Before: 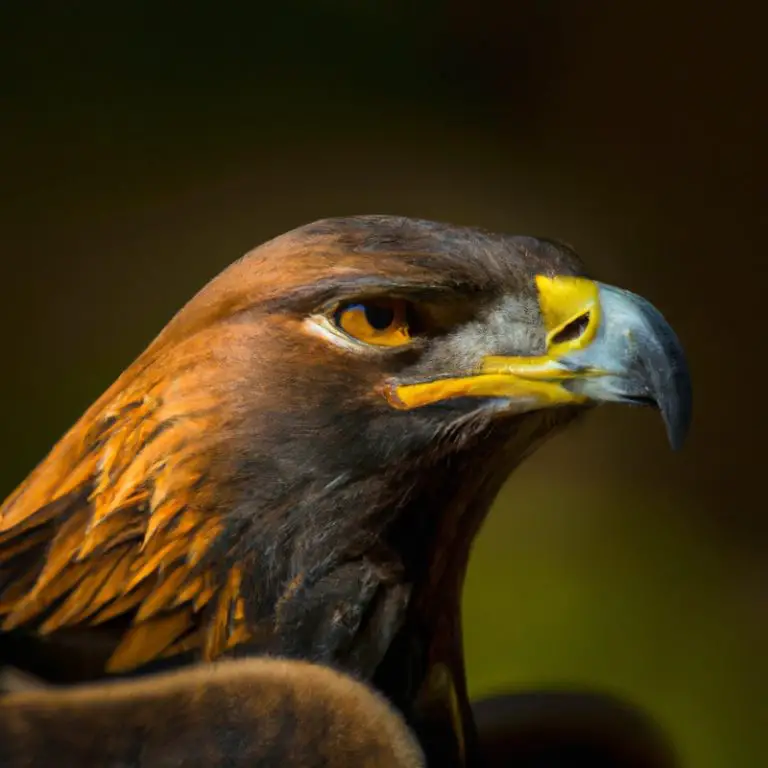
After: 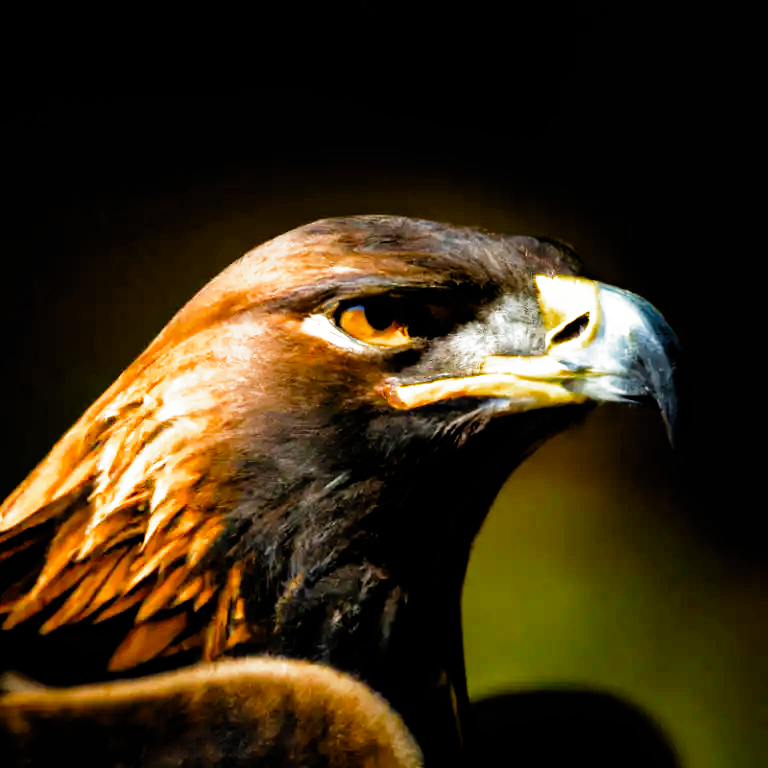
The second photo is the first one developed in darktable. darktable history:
exposure: black level correction 0, exposure 0.894 EV, compensate highlight preservation false
filmic rgb: black relative exposure -3.57 EV, white relative exposure 2.29 EV, hardness 3.41, preserve chrominance no, color science v5 (2021)
